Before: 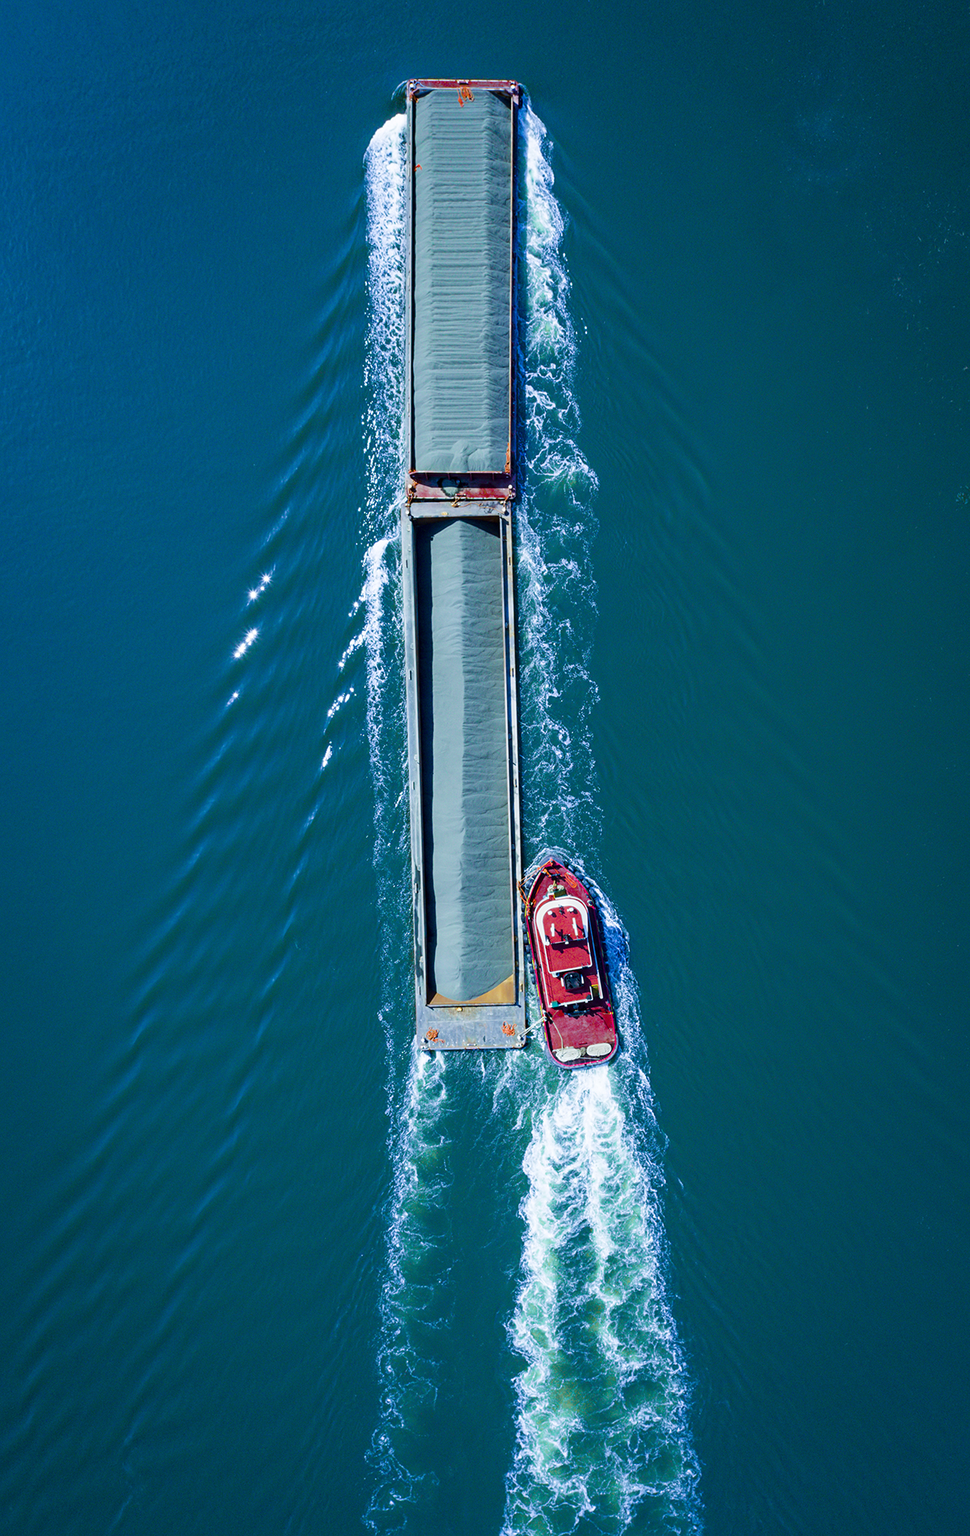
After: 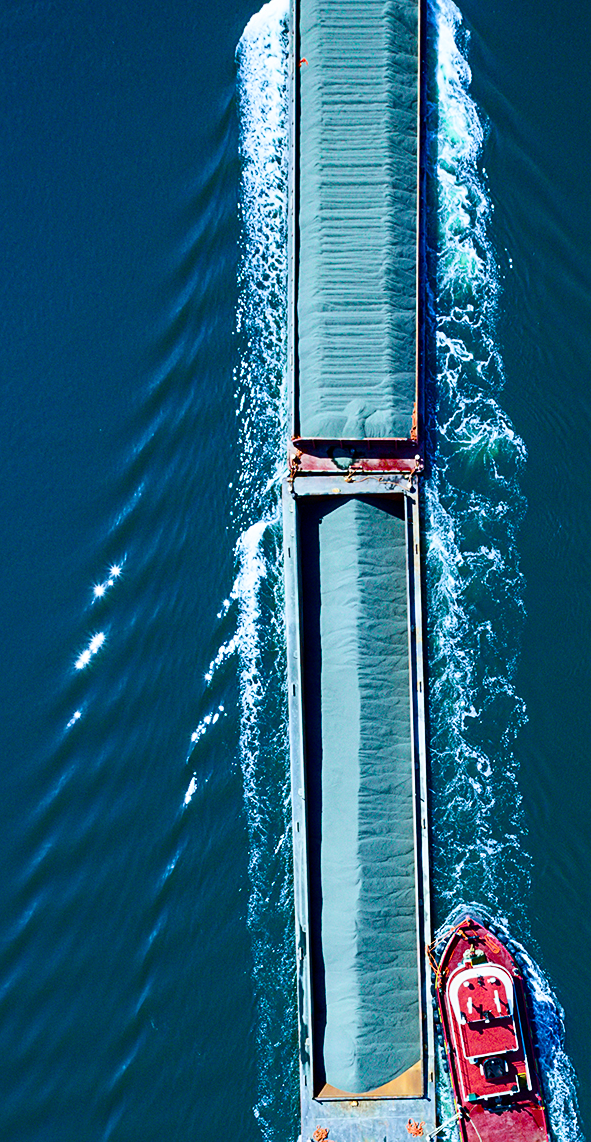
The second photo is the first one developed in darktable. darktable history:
crop: left 17.835%, top 7.675%, right 32.881%, bottom 32.213%
contrast brightness saturation: contrast 0.28
sharpen: amount 0.2
